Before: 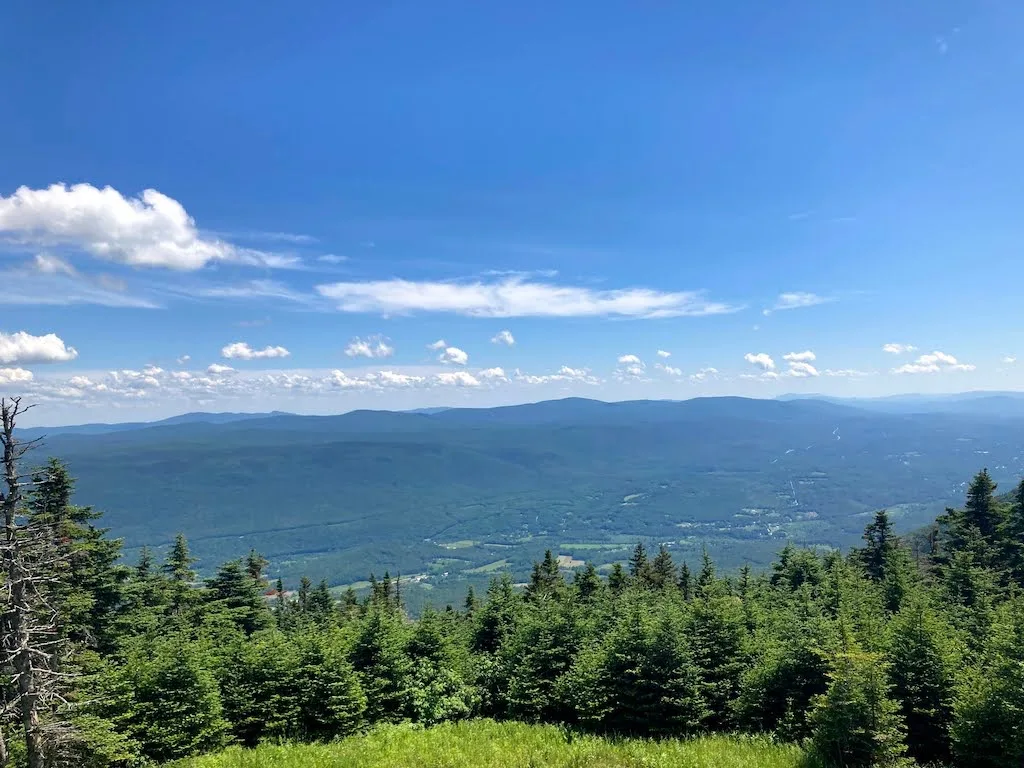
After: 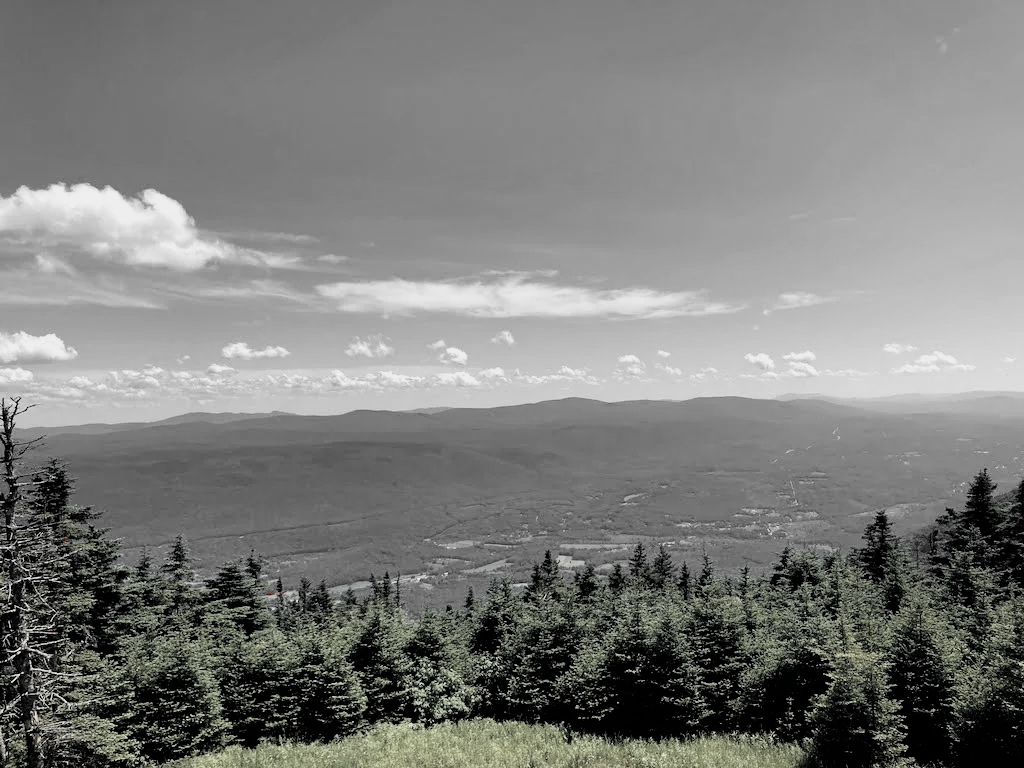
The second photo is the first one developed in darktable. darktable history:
filmic rgb: black relative exposure -5.13 EV, white relative exposure 3.19 EV, hardness 3.44, contrast 1.195, highlights saturation mix -29.65%
color zones: curves: ch1 [(0, 0.831) (0.08, 0.771) (0.157, 0.268) (0.241, 0.207) (0.562, -0.005) (0.714, -0.013) (0.876, 0.01) (1, 0.831)]
